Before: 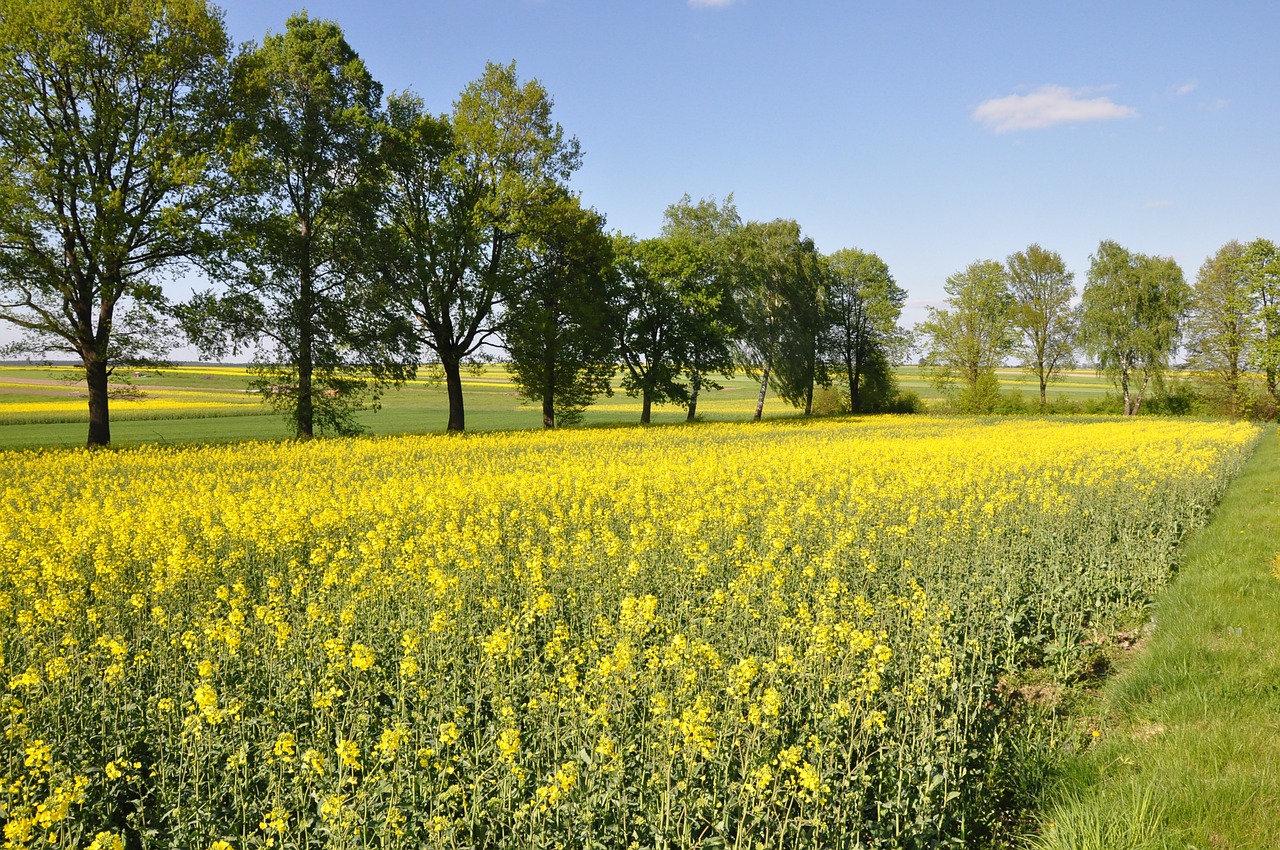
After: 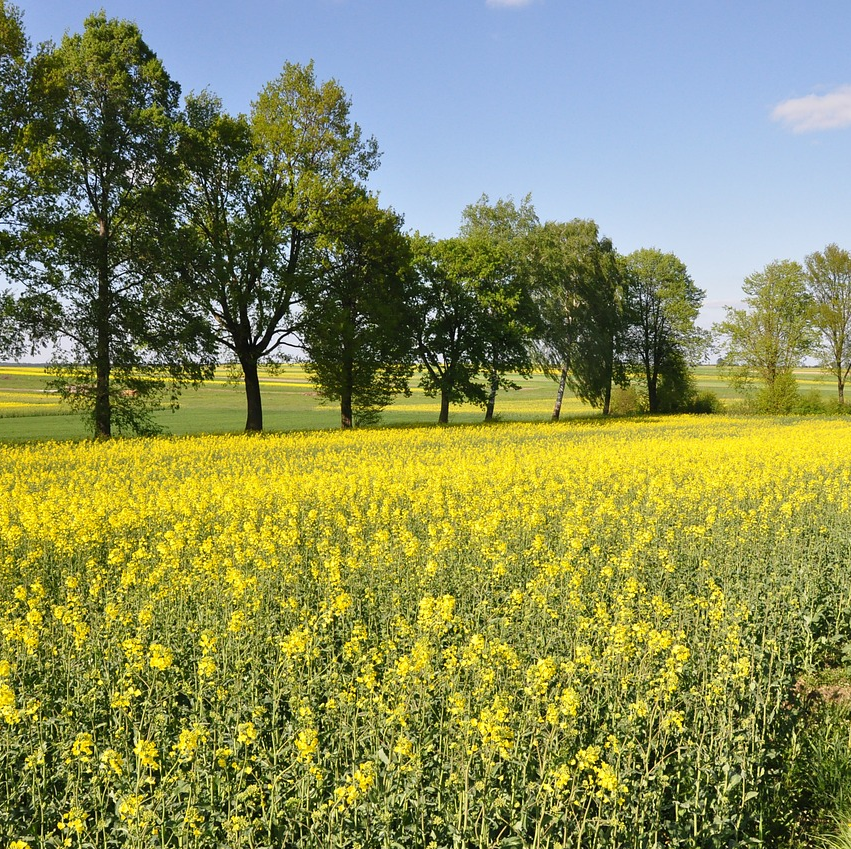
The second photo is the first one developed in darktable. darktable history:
crop and rotate: left 15.827%, right 17.676%
